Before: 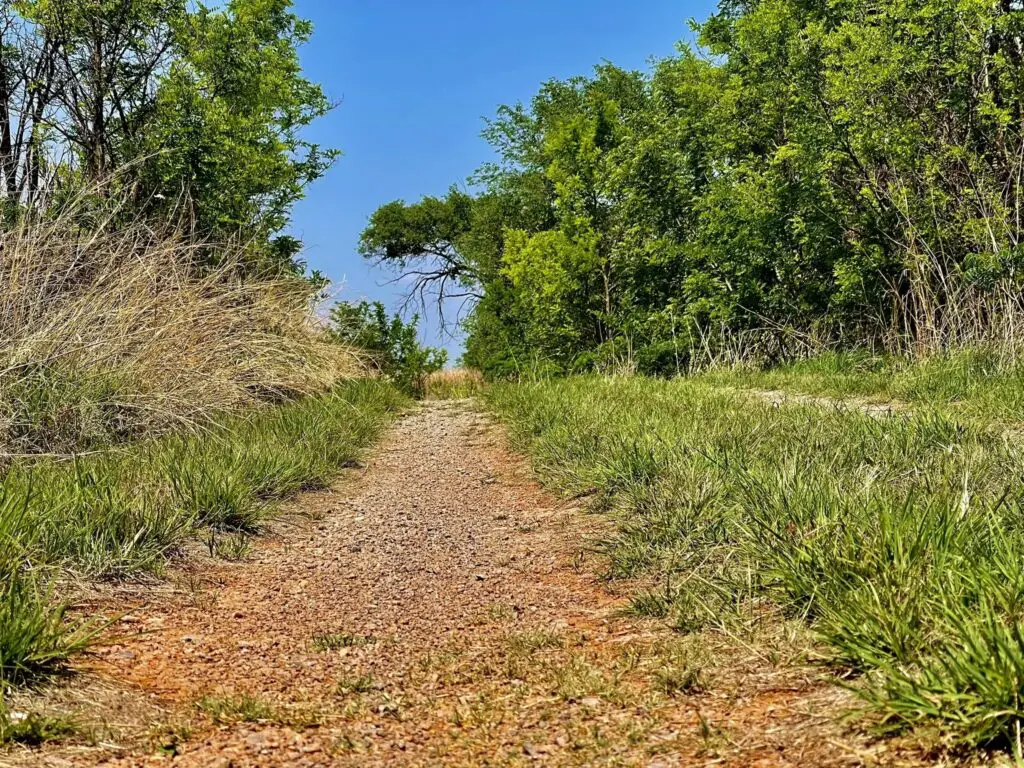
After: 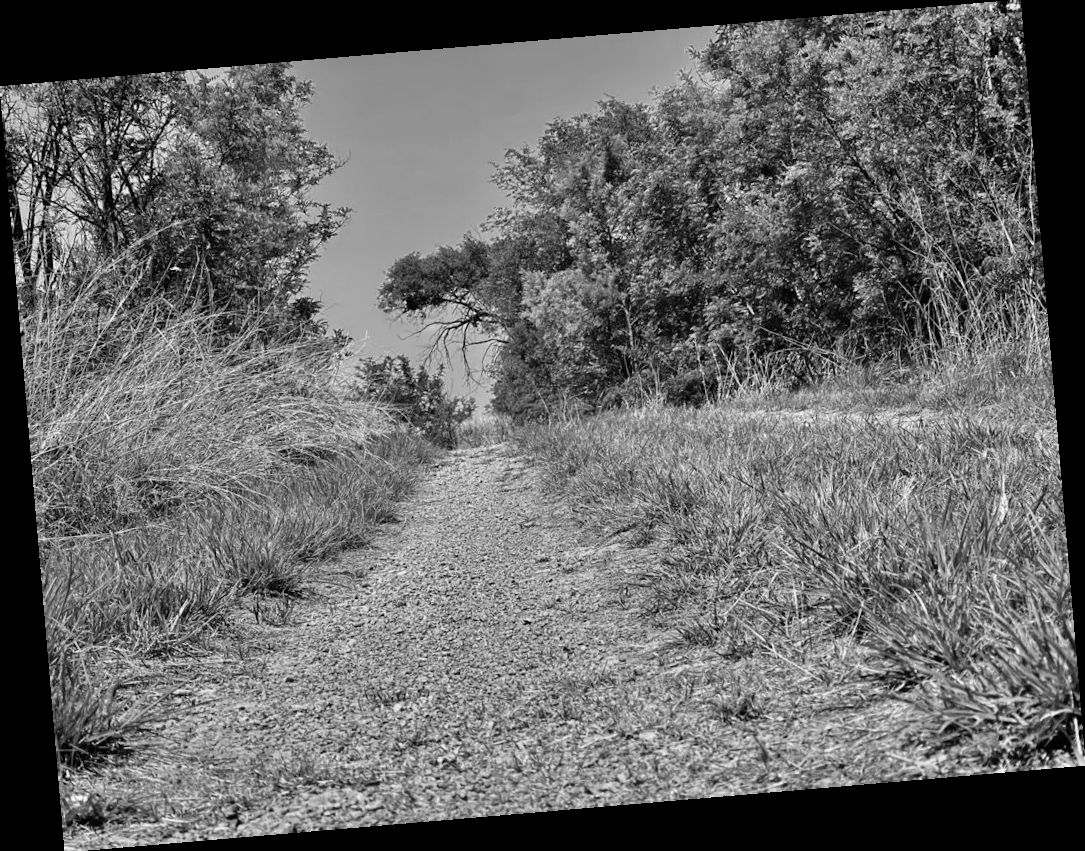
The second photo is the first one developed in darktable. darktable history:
monochrome: size 3.1
rotate and perspective: rotation -4.86°, automatic cropping off
